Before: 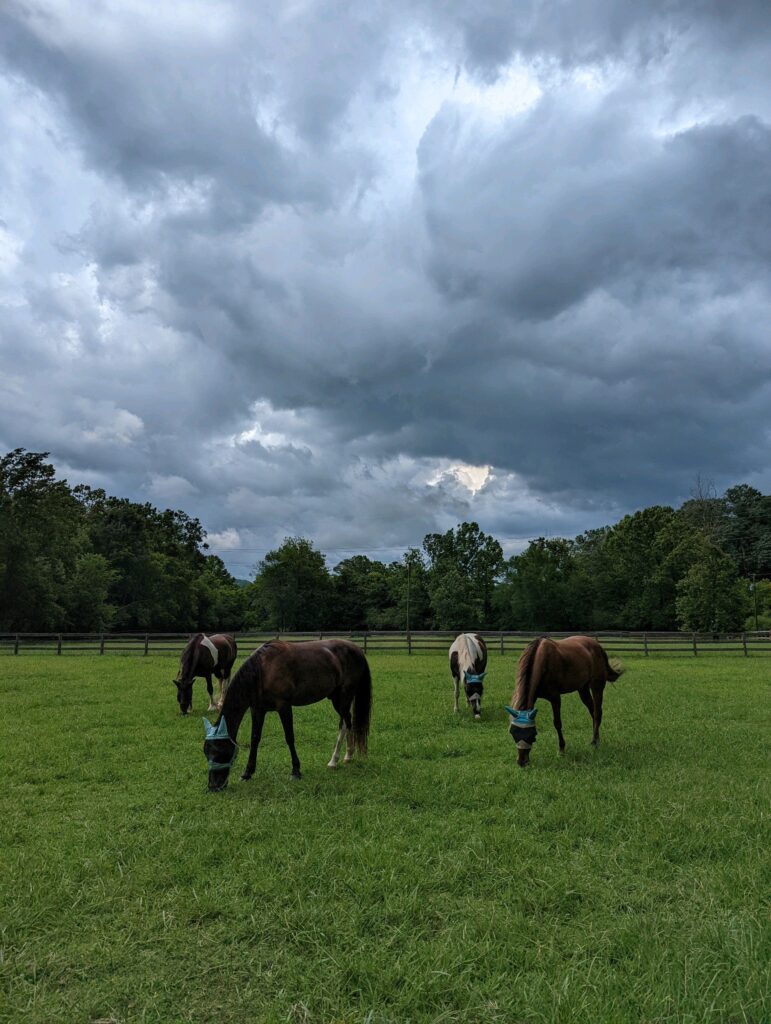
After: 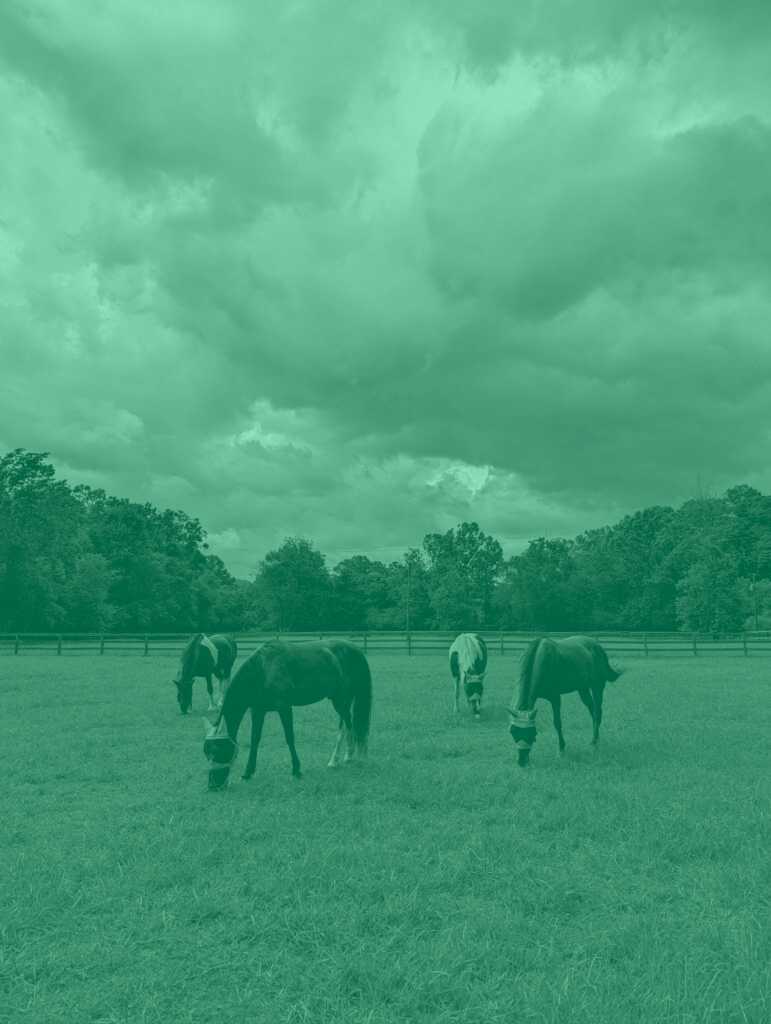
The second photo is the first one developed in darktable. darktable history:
colorize: hue 147.6°, saturation 65%, lightness 21.64%
white balance: red 0.766, blue 1.537
